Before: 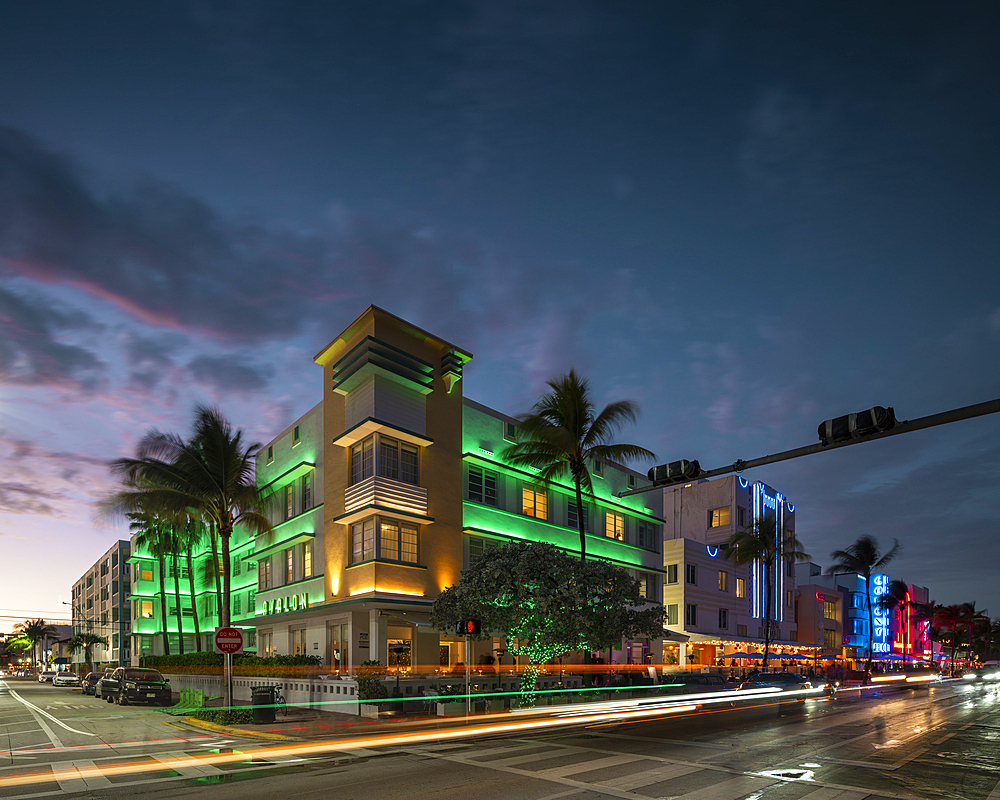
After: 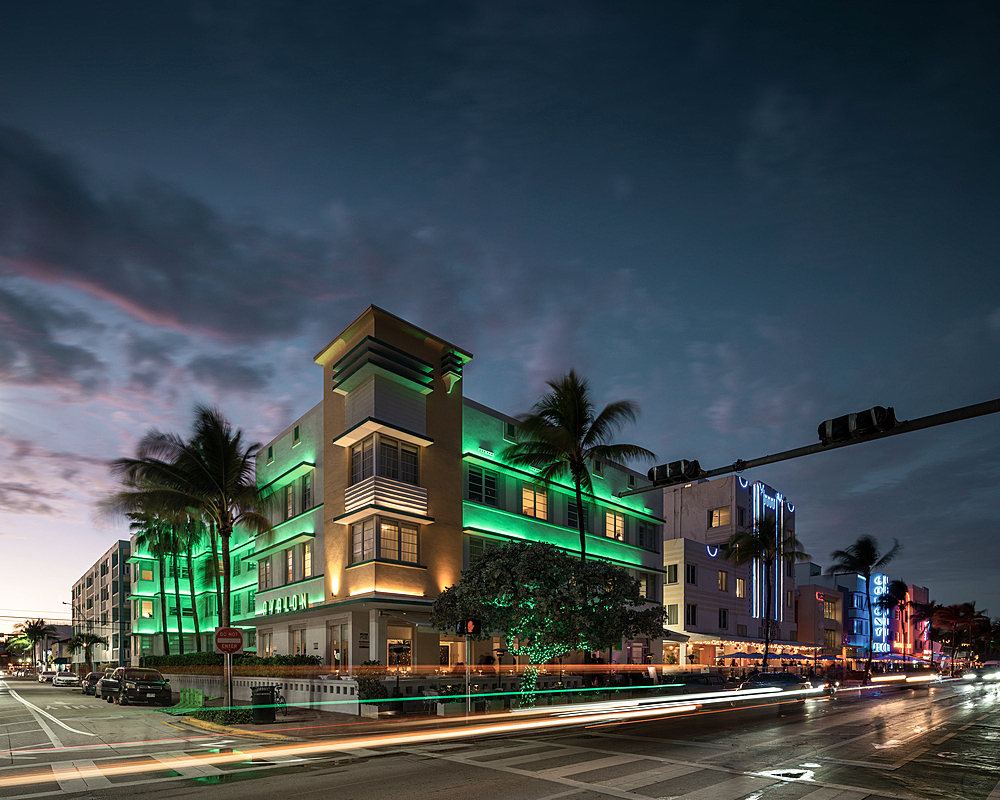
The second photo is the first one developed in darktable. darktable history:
contrast brightness saturation: contrast 0.103, saturation -0.378
